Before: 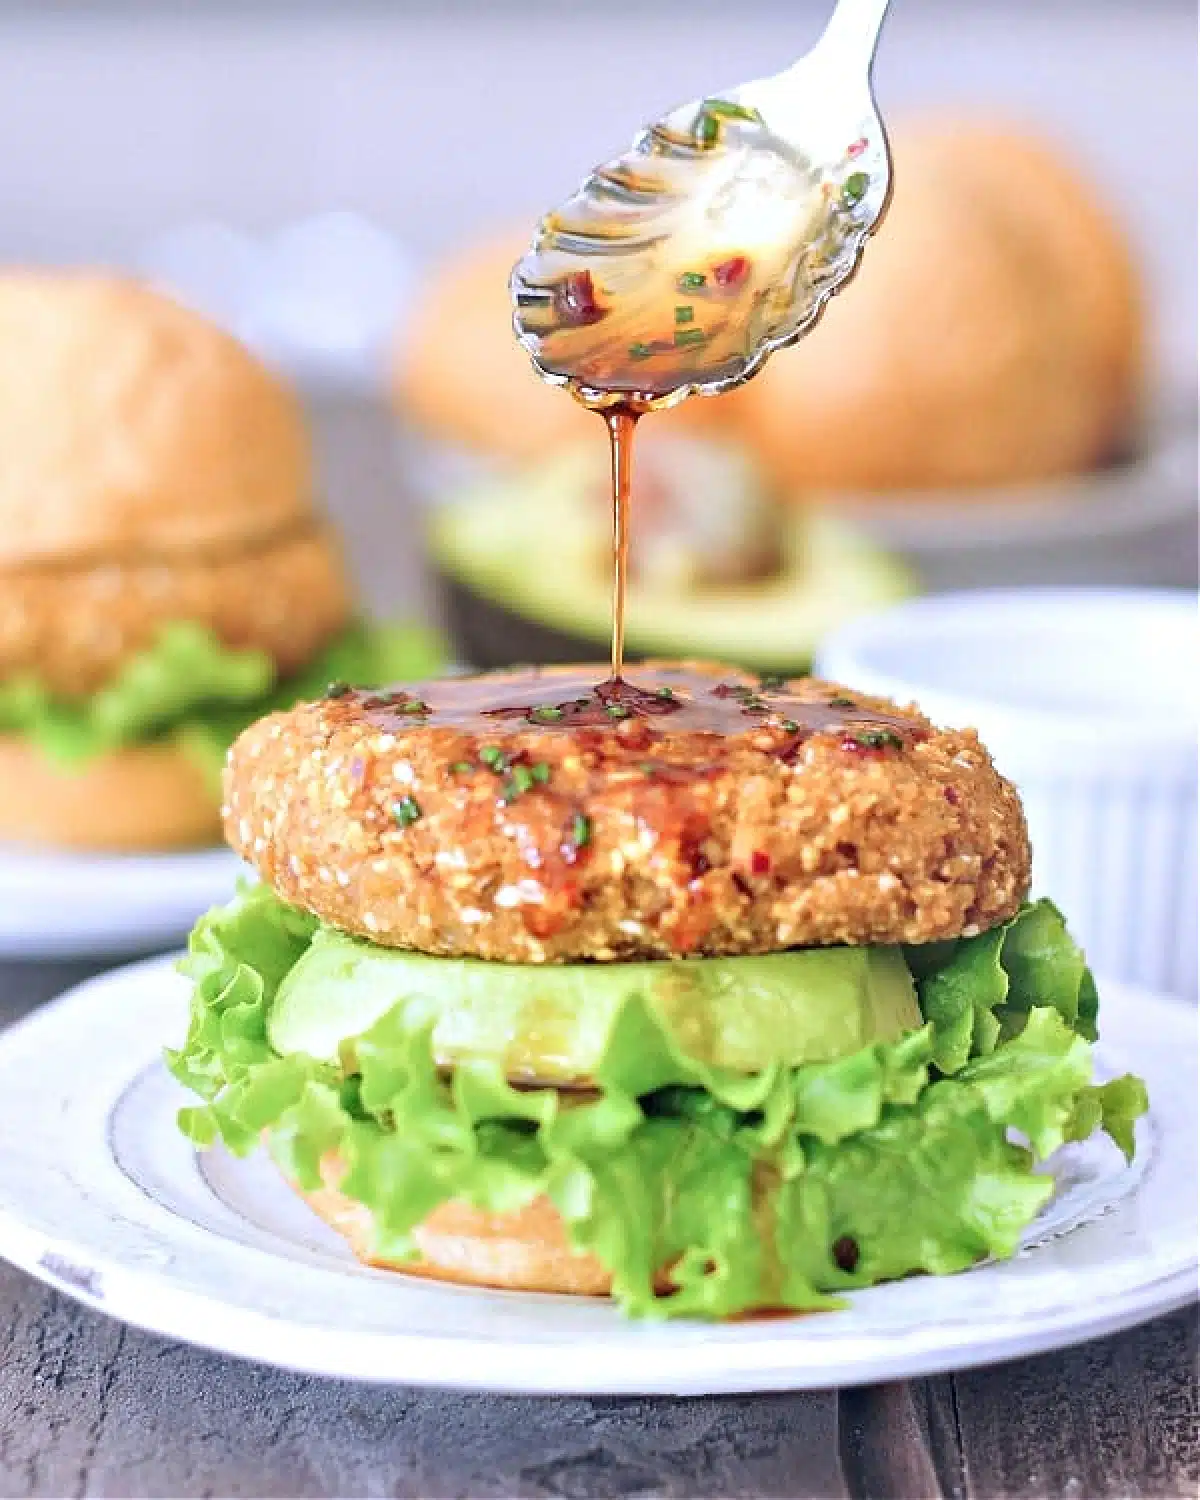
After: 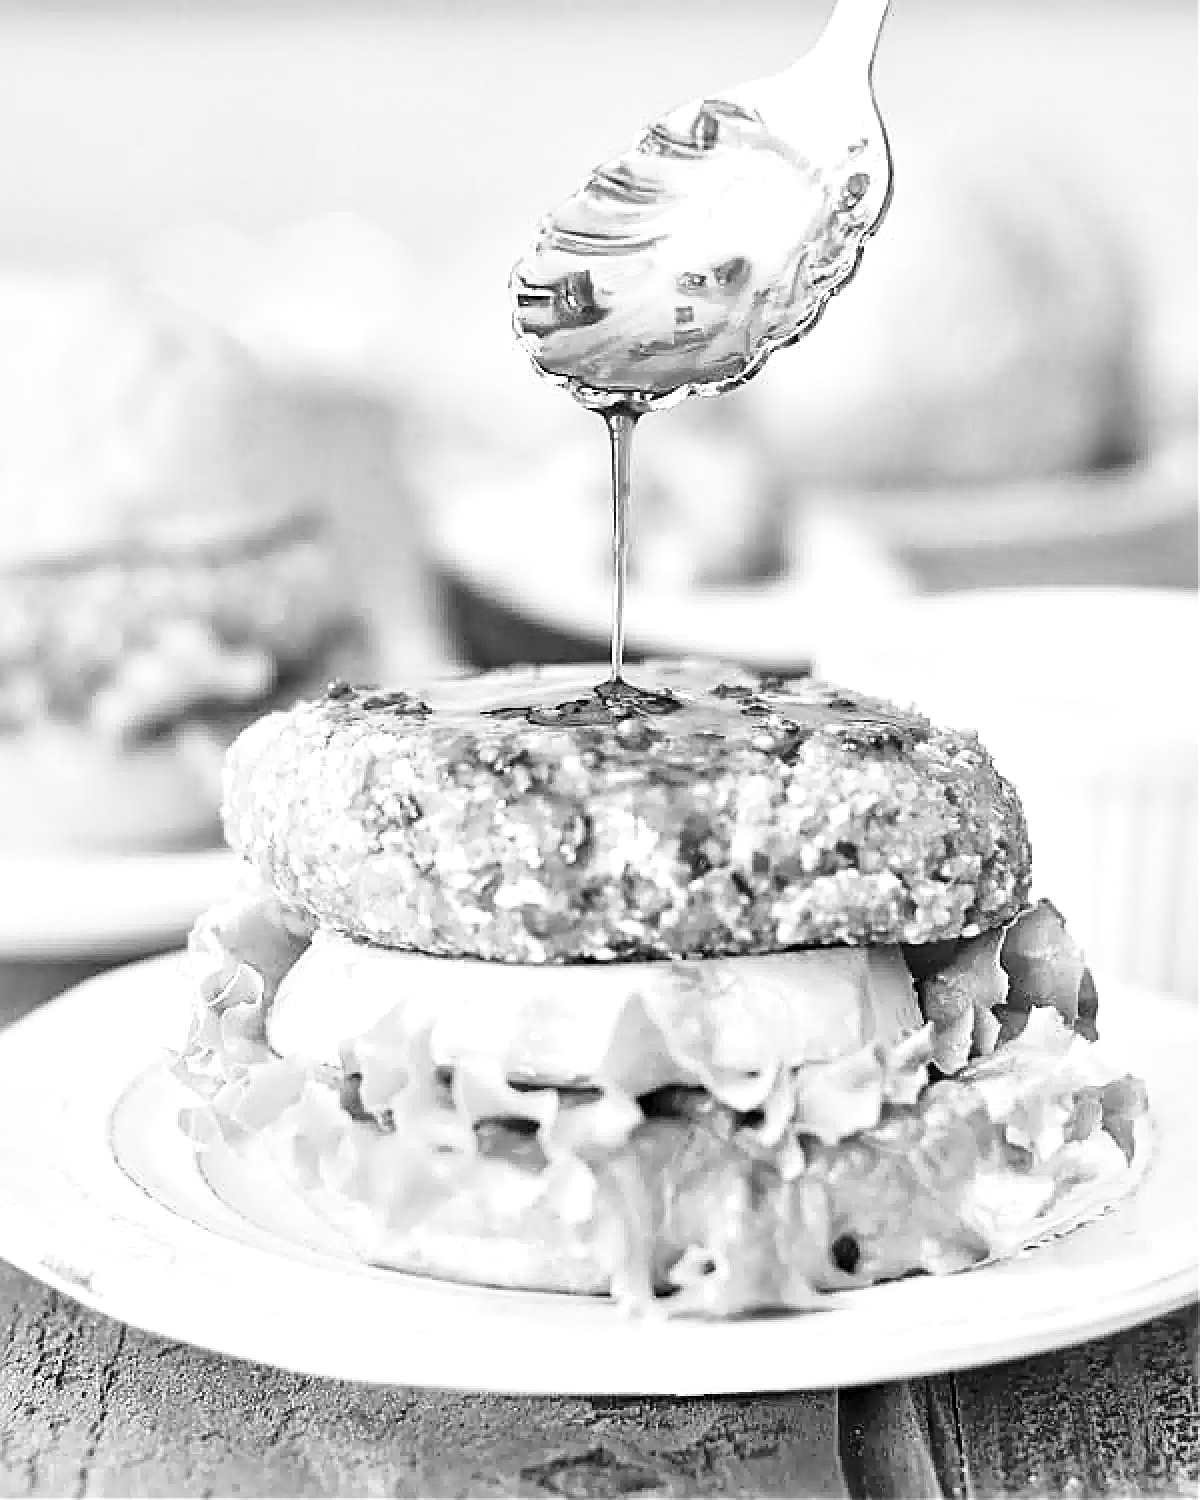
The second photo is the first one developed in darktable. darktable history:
monochrome: on, module defaults
local contrast: mode bilateral grid, contrast 25, coarseness 60, detail 151%, midtone range 0.2
base curve: curves: ch0 [(0, 0) (0.028, 0.03) (0.121, 0.232) (0.46, 0.748) (0.859, 0.968) (1, 1)], preserve colors none
sharpen: radius 2.767
